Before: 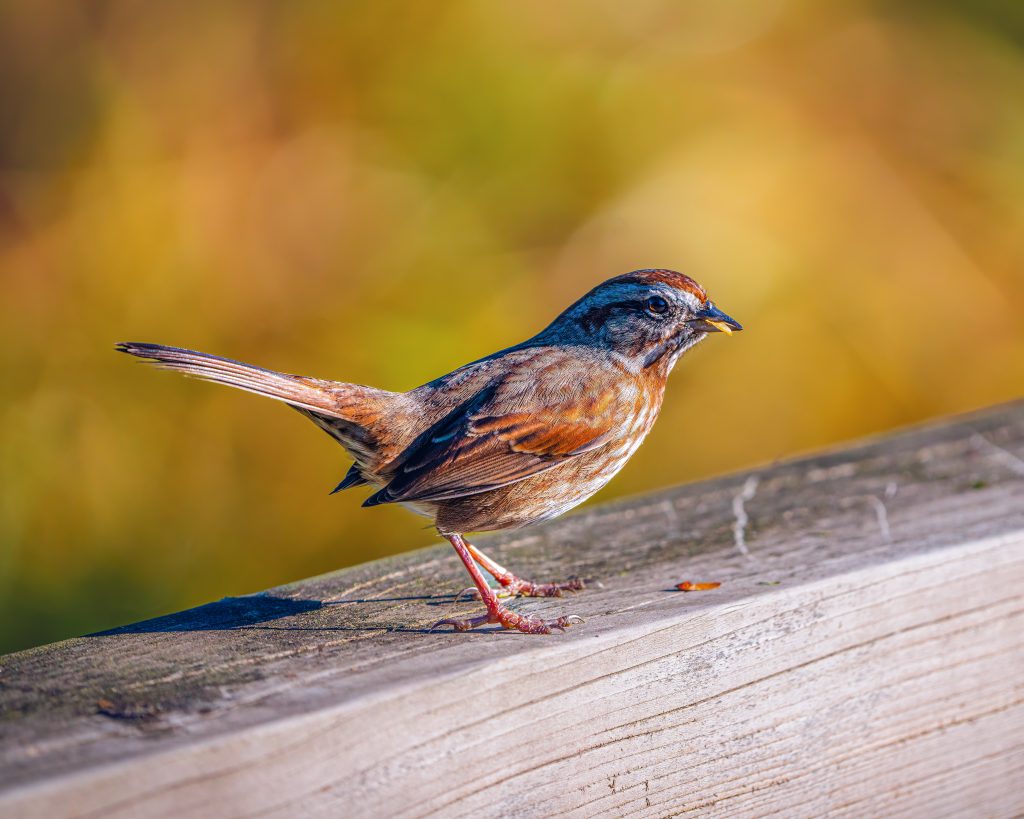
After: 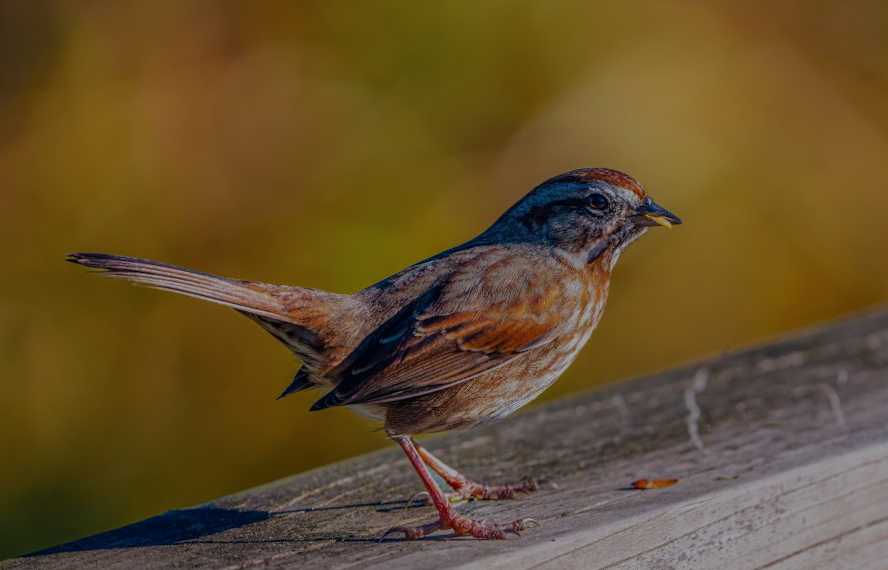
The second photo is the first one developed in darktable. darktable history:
rotate and perspective: rotation -1.68°, lens shift (vertical) -0.146, crop left 0.049, crop right 0.912, crop top 0.032, crop bottom 0.96
exposure: exposure -1.468 EV, compensate highlight preservation false
crop: left 2.737%, top 7.287%, right 3.421%, bottom 20.179%
vignetting: fall-off start 116.67%, fall-off radius 59.26%, brightness -0.31, saturation -0.056
